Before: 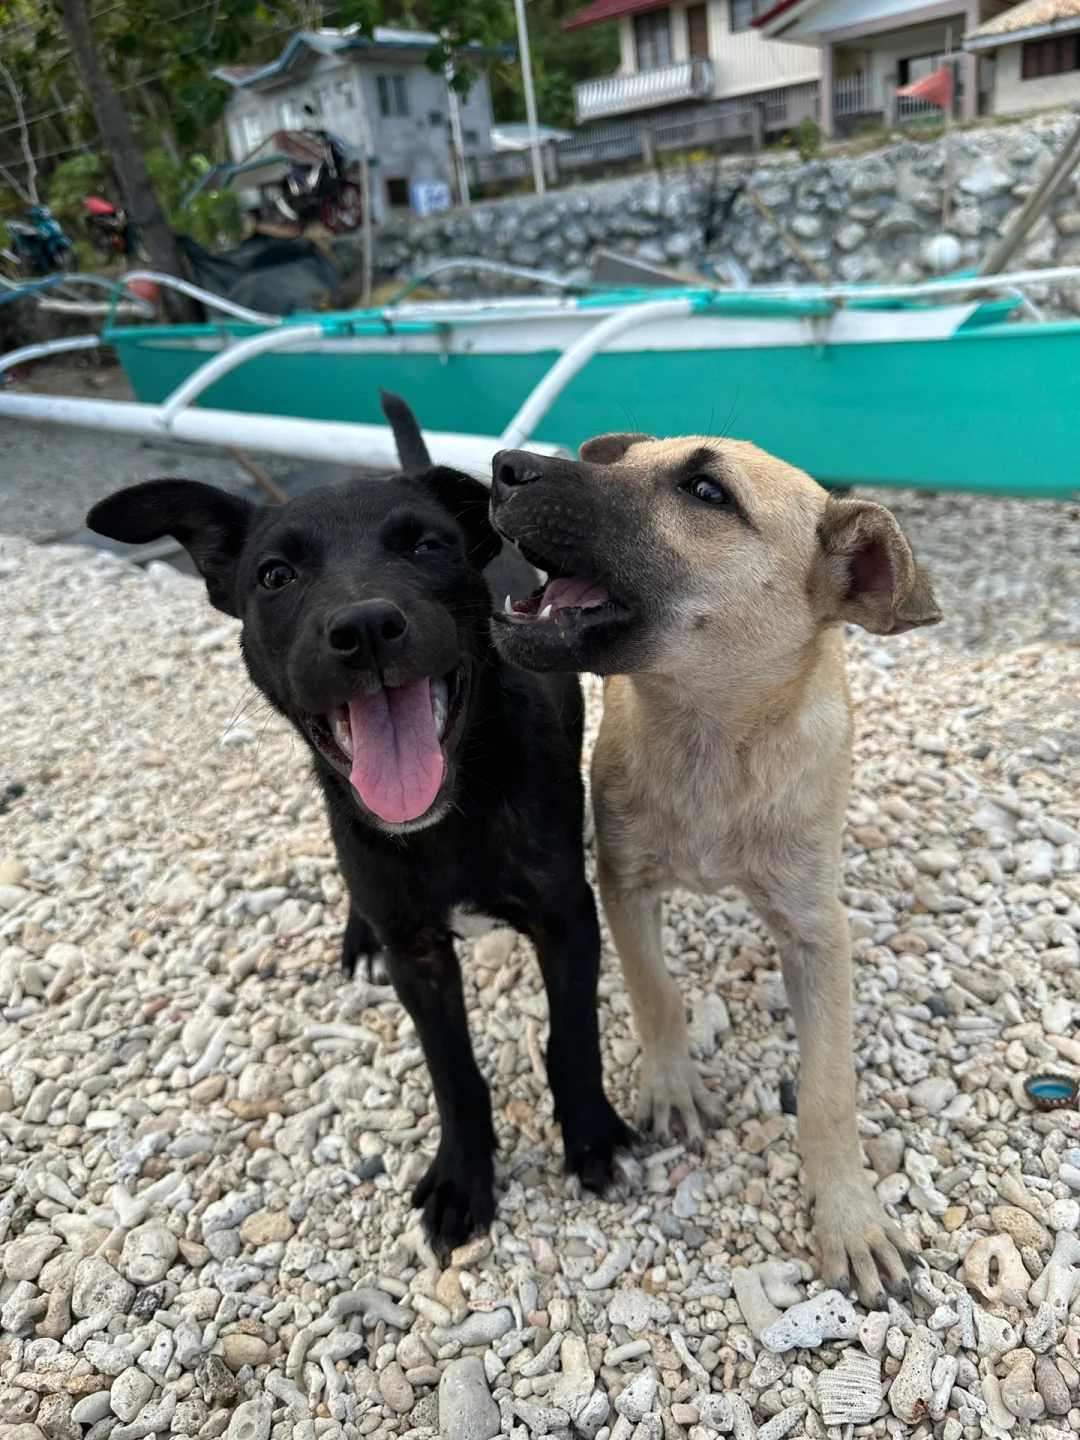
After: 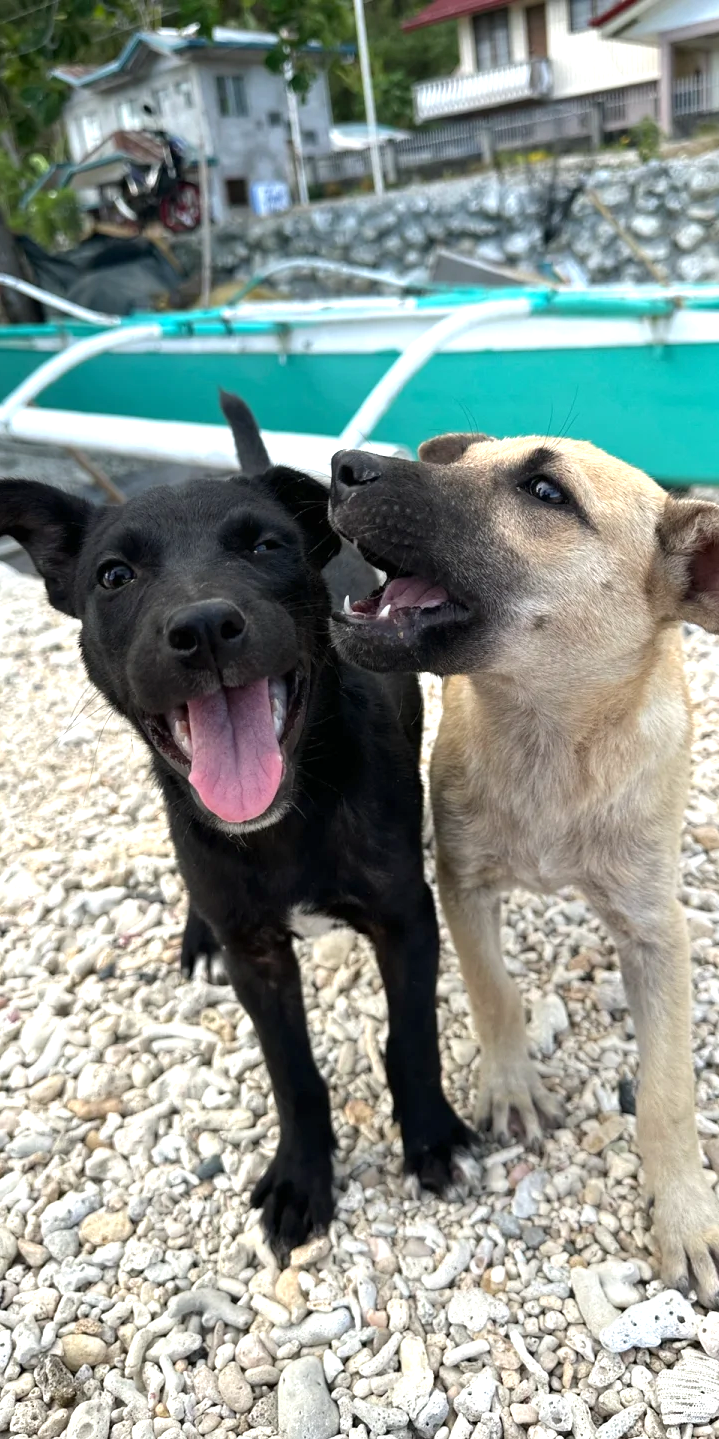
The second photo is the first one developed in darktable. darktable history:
exposure: exposure 0.669 EV, compensate highlight preservation false
crop and rotate: left 15.055%, right 18.278%
